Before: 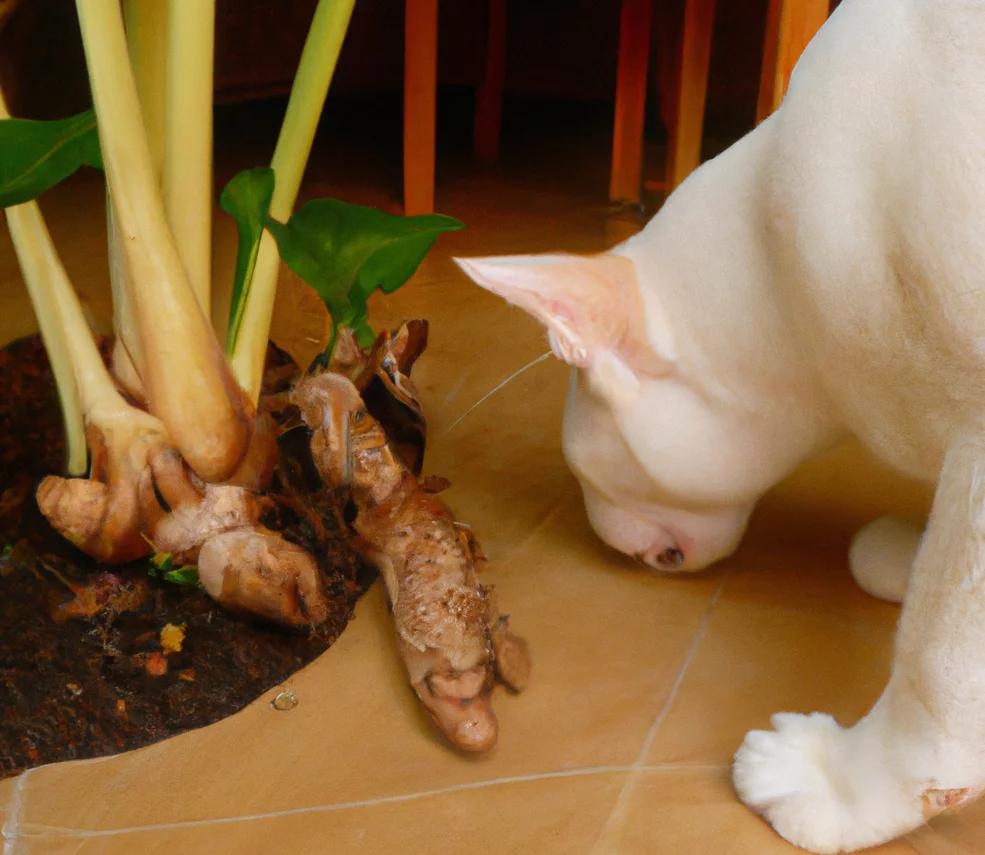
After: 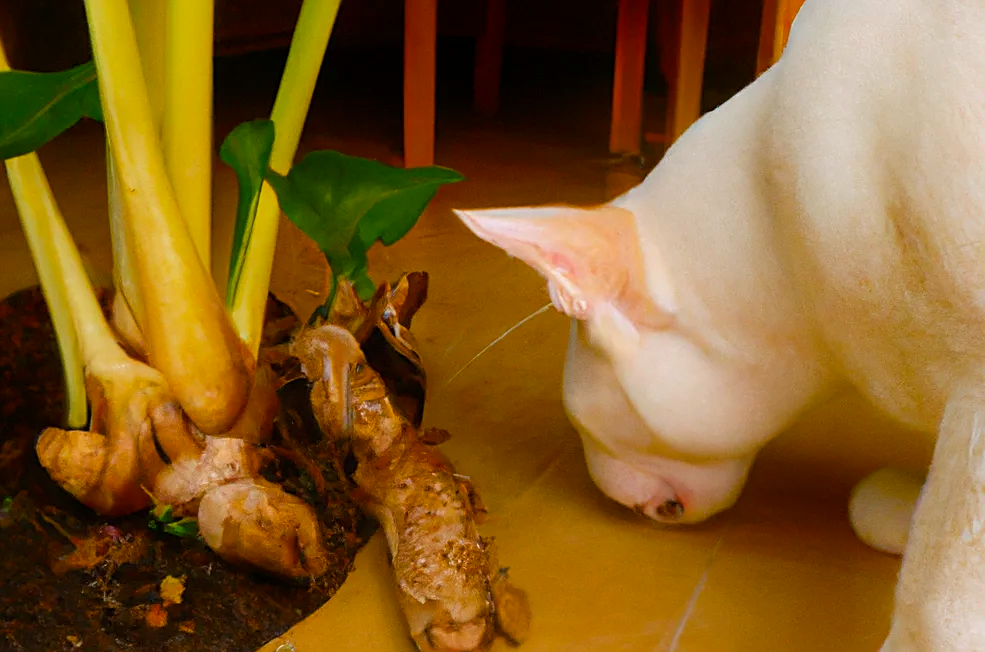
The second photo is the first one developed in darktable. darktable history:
sharpen: on, module defaults
crop: top 5.693%, bottom 17.961%
color balance rgb: power › hue 206.52°, perceptual saturation grading › global saturation 25.162%, global vibrance 30.183%
exposure: black level correction 0.001, compensate highlight preservation false
